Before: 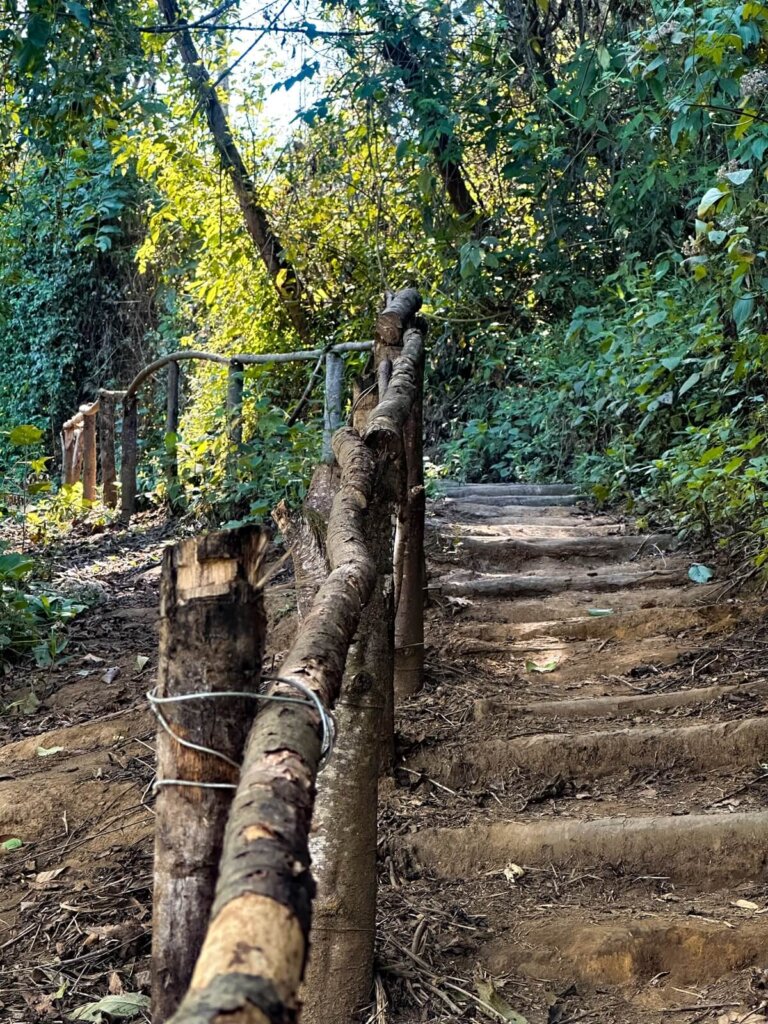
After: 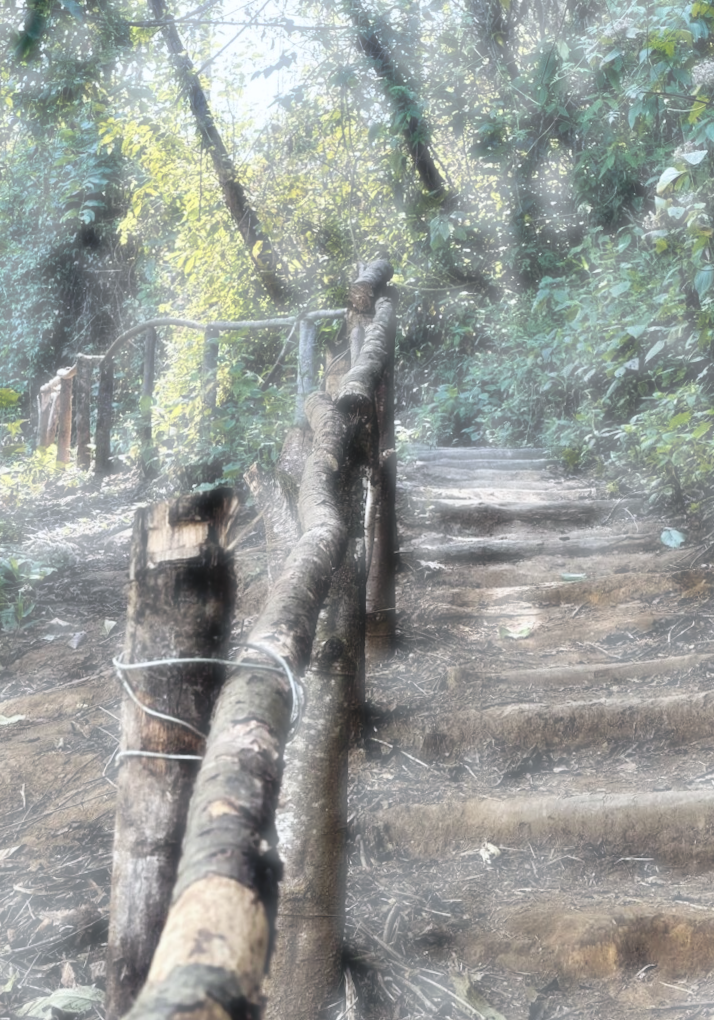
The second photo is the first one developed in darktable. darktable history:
white balance: red 0.983, blue 1.036
soften: size 10%, saturation 50%, brightness 0.2 EV, mix 10%
tone curve: curves: ch0 [(0, 0) (0.003, 0.031) (0.011, 0.031) (0.025, 0.03) (0.044, 0.035) (0.069, 0.054) (0.1, 0.081) (0.136, 0.11) (0.177, 0.147) (0.224, 0.209) (0.277, 0.283) (0.335, 0.369) (0.399, 0.44) (0.468, 0.517) (0.543, 0.601) (0.623, 0.684) (0.709, 0.766) (0.801, 0.846) (0.898, 0.927) (1, 1)], preserve colors none
rotate and perspective: rotation 0.215°, lens shift (vertical) -0.139, crop left 0.069, crop right 0.939, crop top 0.002, crop bottom 0.996
haze removal: strength -0.9, distance 0.225, compatibility mode true, adaptive false
